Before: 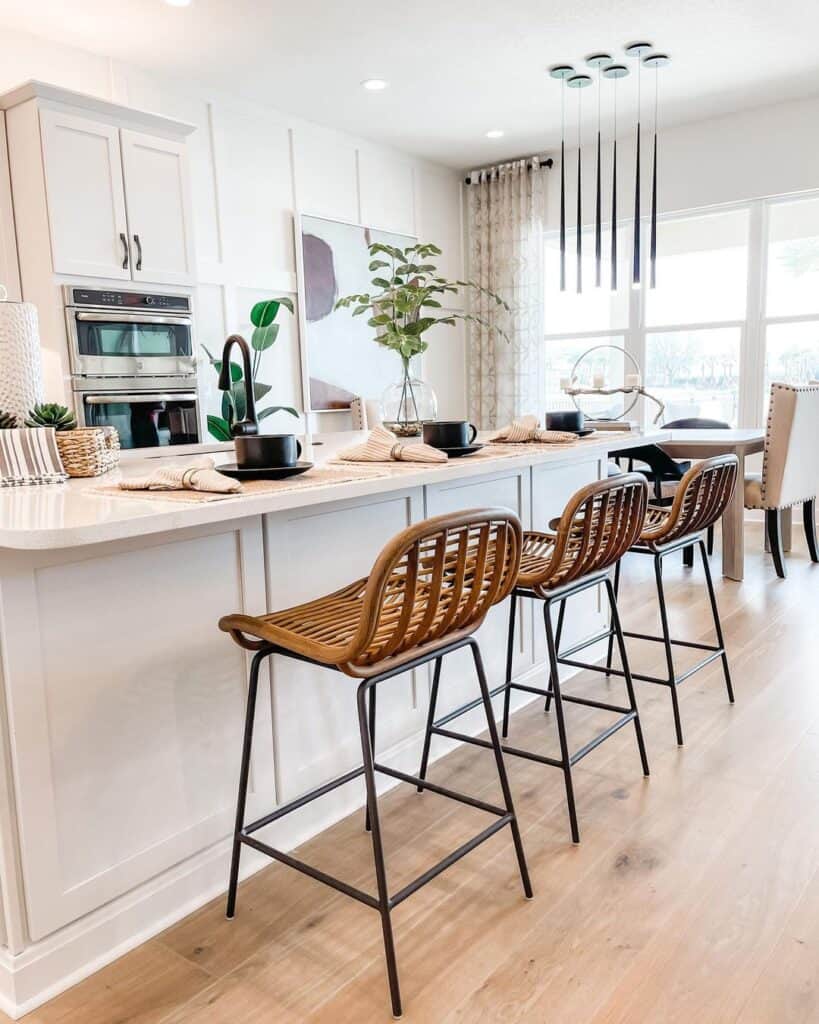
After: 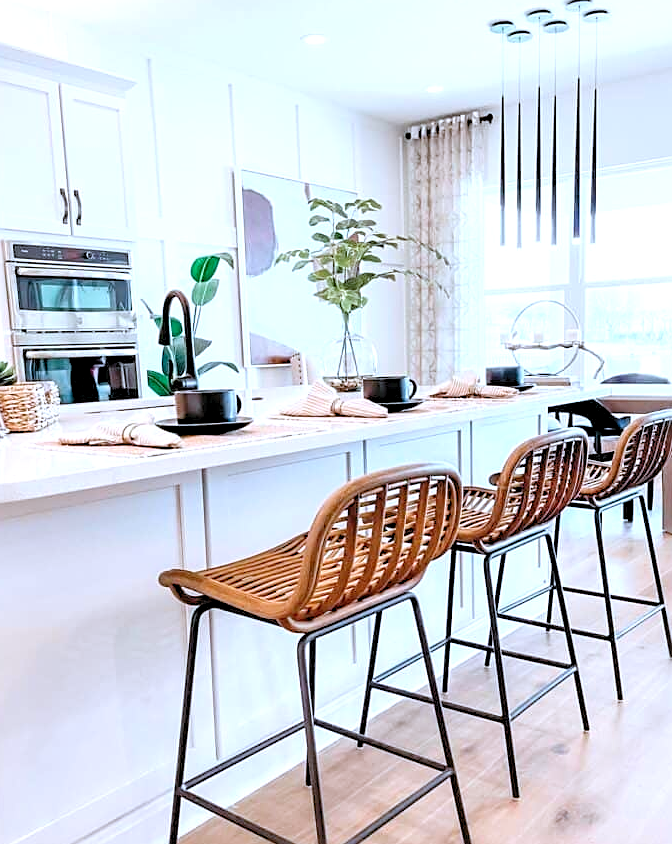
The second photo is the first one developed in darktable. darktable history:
crop and rotate: left 7.366%, top 4.46%, right 10.57%, bottom 13.031%
levels: gray 59.41%, levels [0.044, 0.416, 0.908]
sharpen: on, module defaults
color correction: highlights a* -2.31, highlights b* -18.58
